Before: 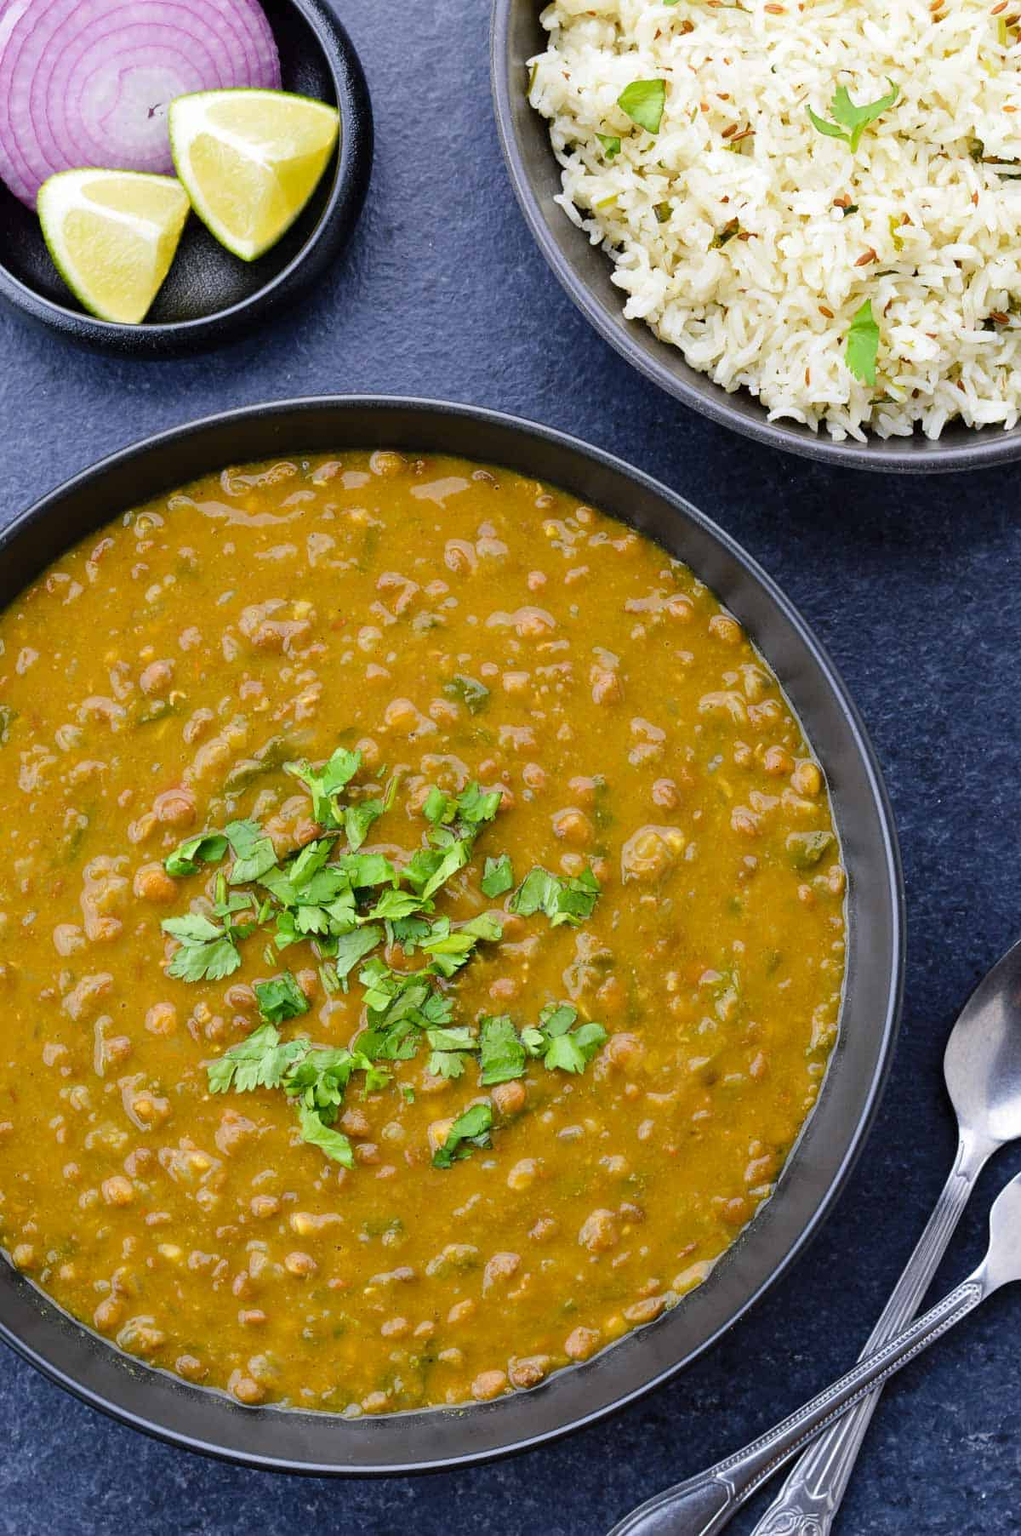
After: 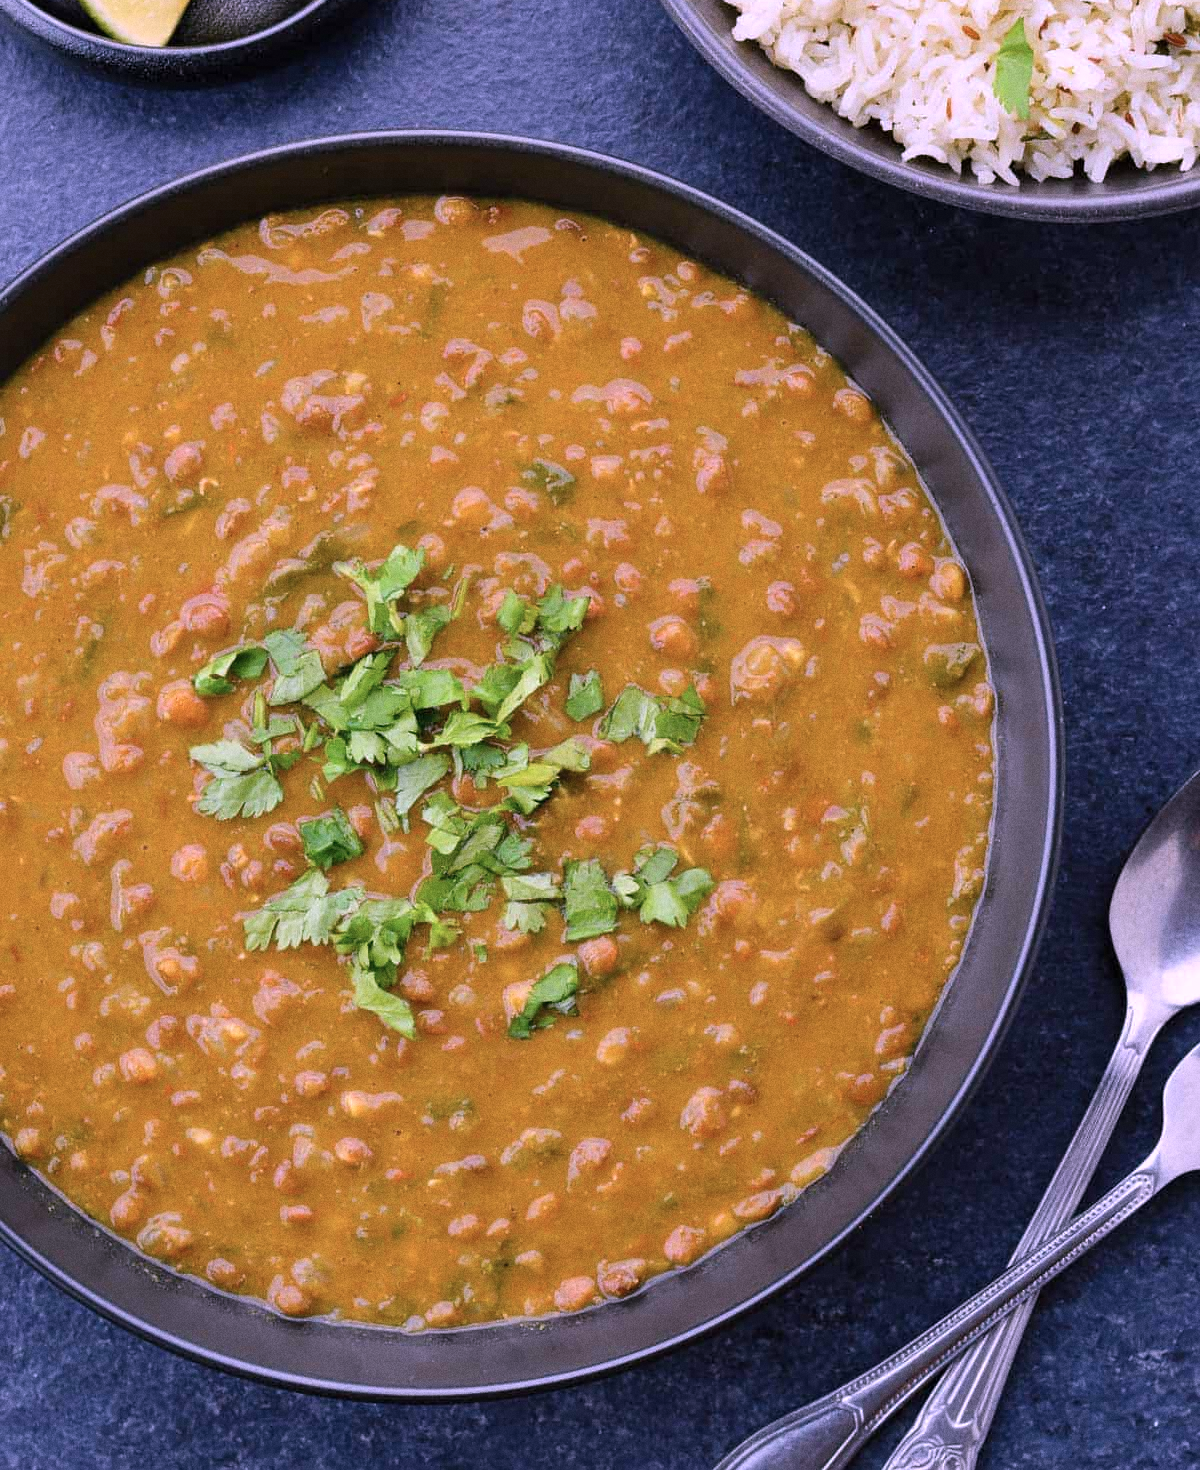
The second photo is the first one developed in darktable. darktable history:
grain: on, module defaults
color correction: highlights a* 15.46, highlights b* -20.56
crop and rotate: top 18.507%
